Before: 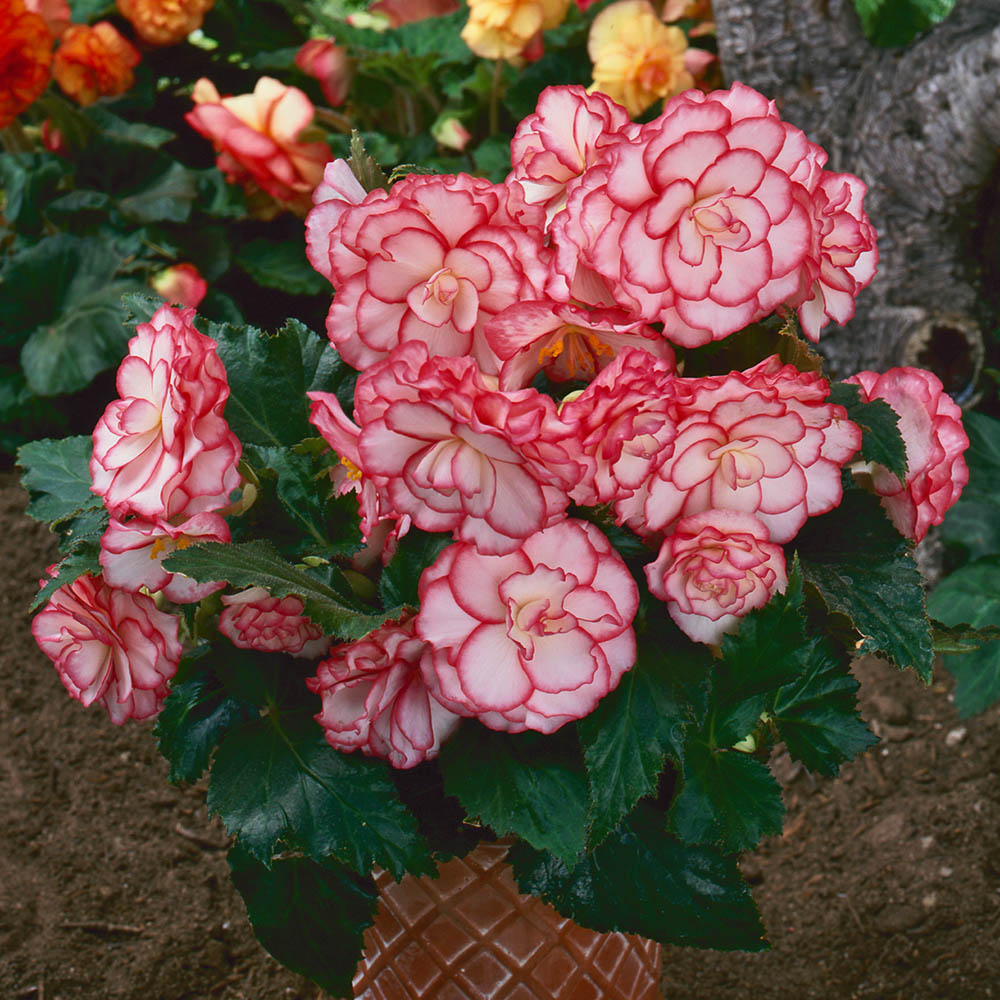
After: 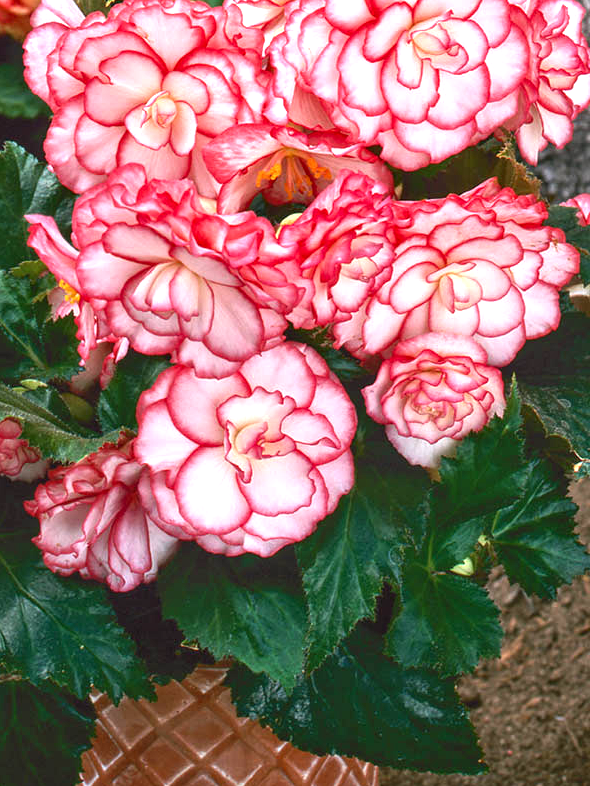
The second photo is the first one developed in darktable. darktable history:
exposure: black level correction 0, exposure 1.015 EV, compensate exposure bias true, compensate highlight preservation false
crop and rotate: left 28.256%, top 17.734%, right 12.656%, bottom 3.573%
local contrast: detail 130%
